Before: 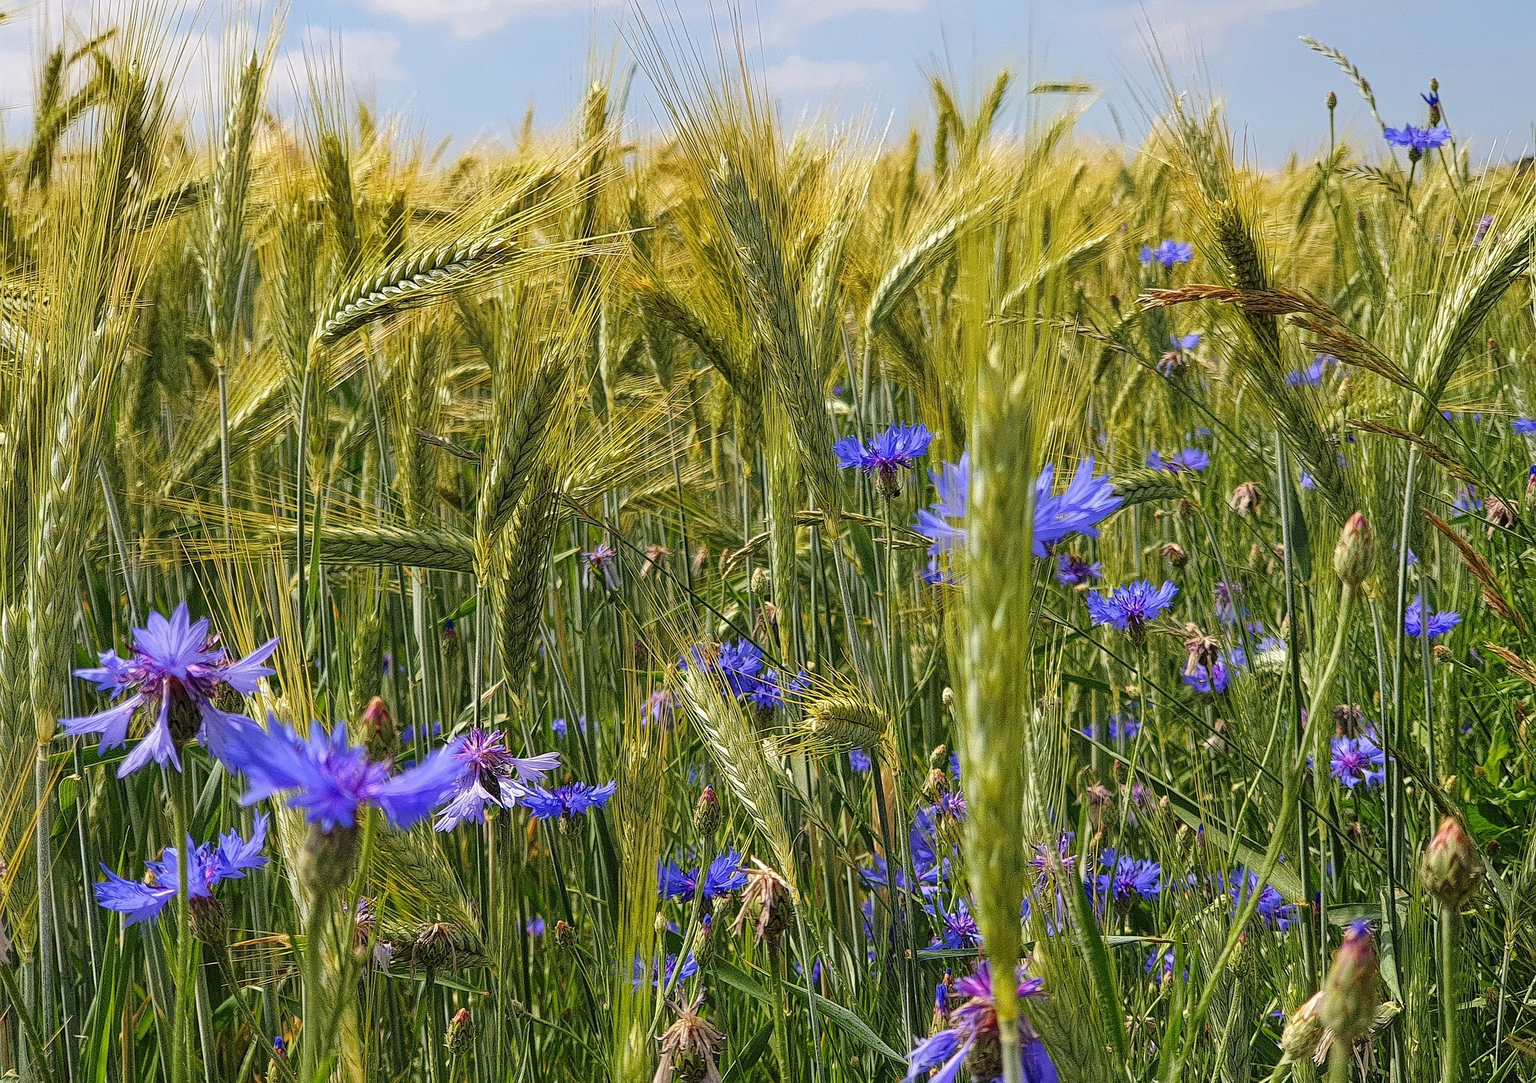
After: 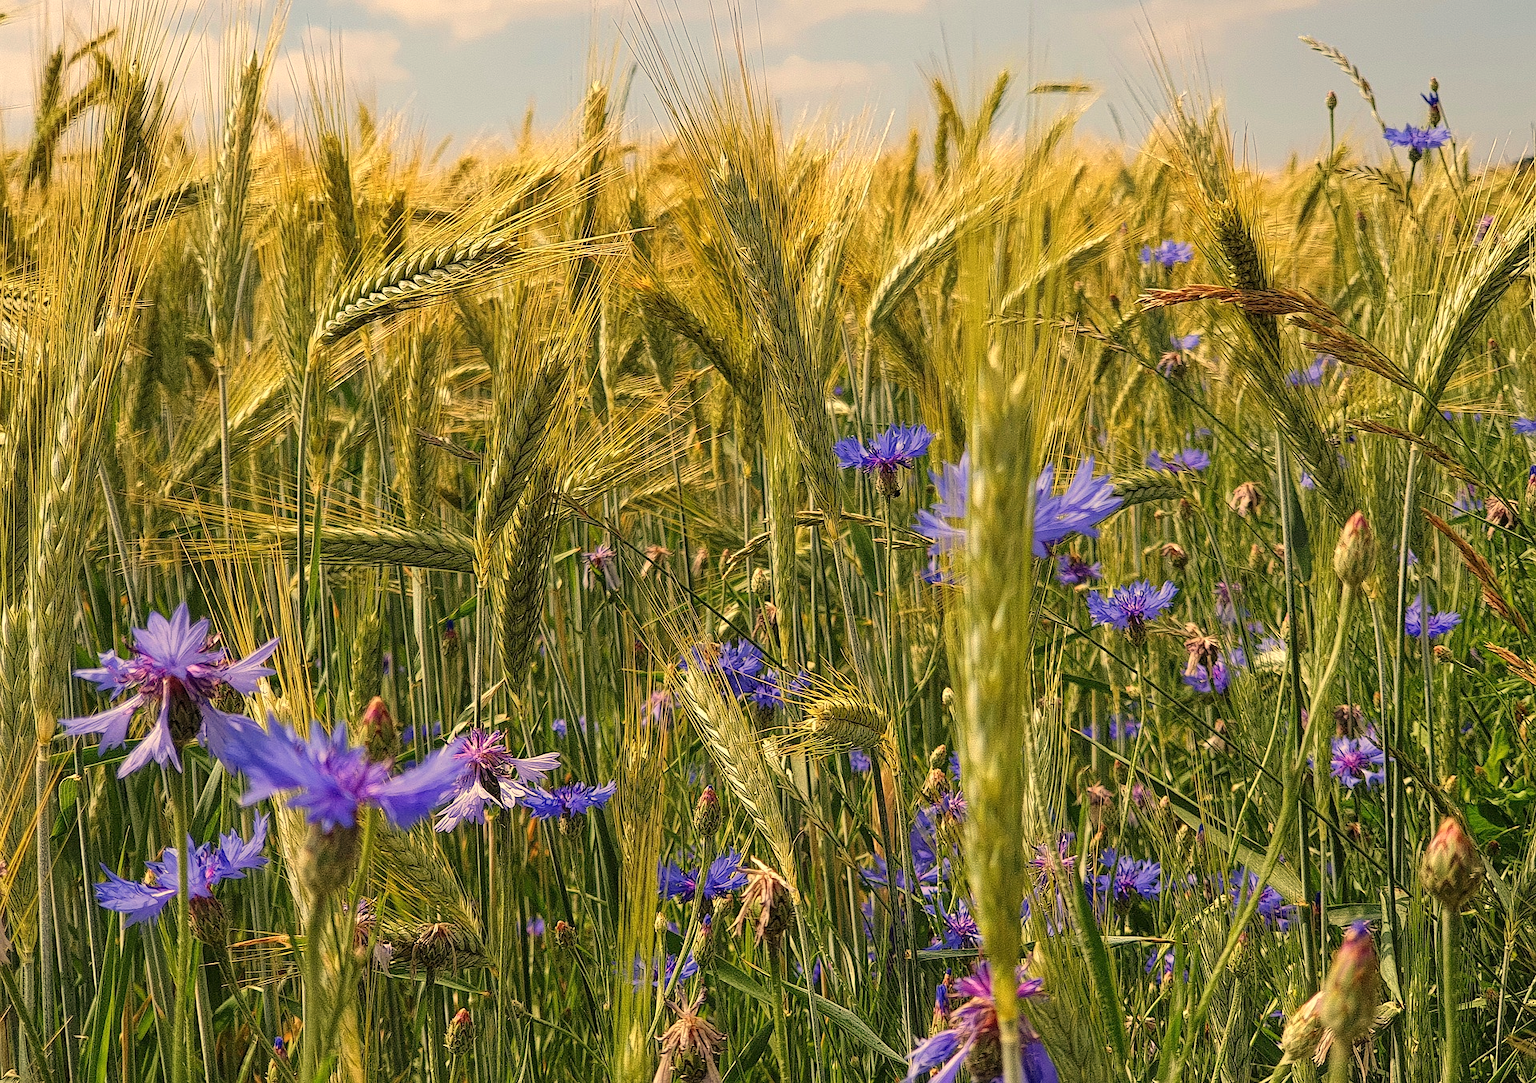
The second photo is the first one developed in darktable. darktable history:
white balance: red 1.138, green 0.996, blue 0.812
exposure: black level correction 0, compensate exposure bias true, compensate highlight preservation false
